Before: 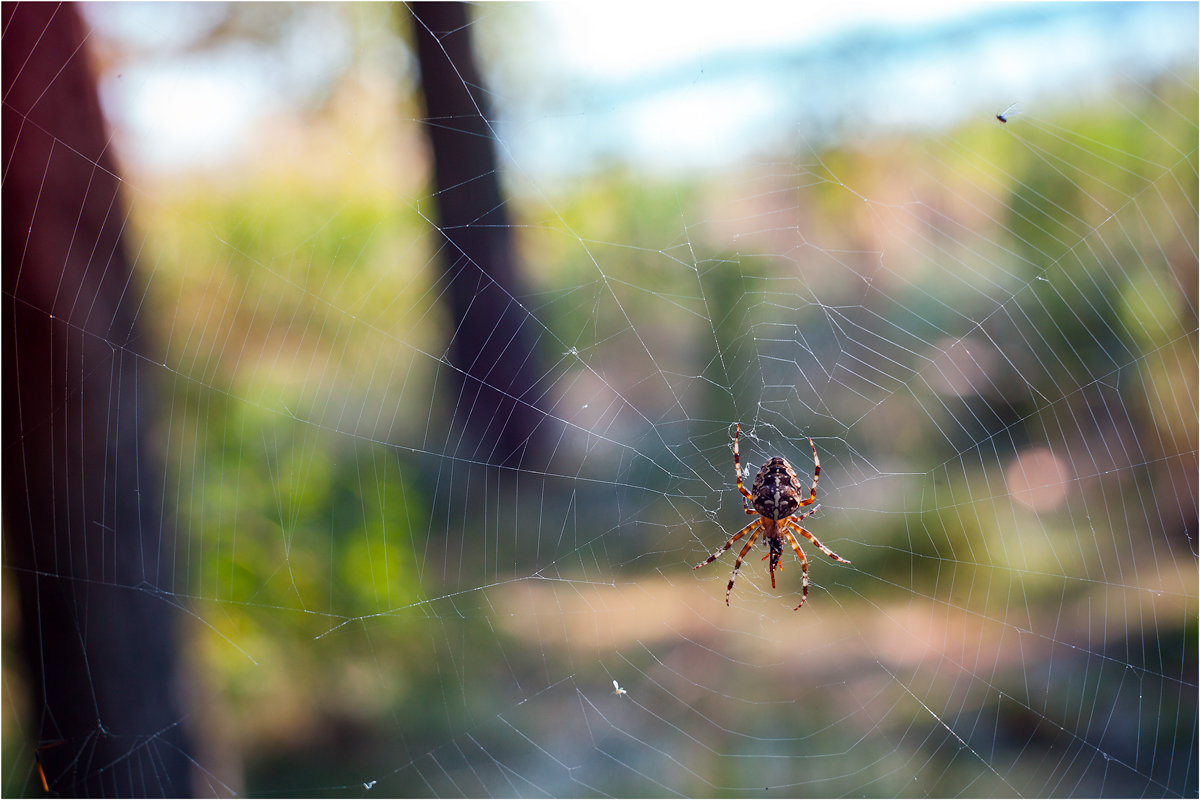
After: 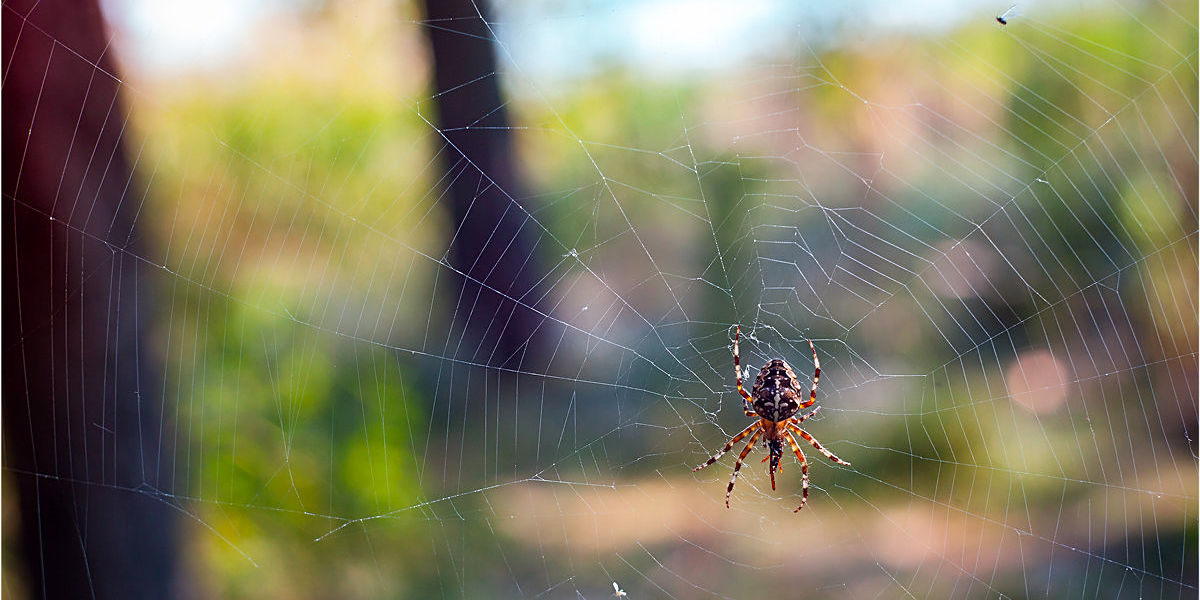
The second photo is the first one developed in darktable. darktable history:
contrast brightness saturation: saturation 0.099
sharpen: radius 1.939
crop and rotate: top 12.465%, bottom 12.489%
